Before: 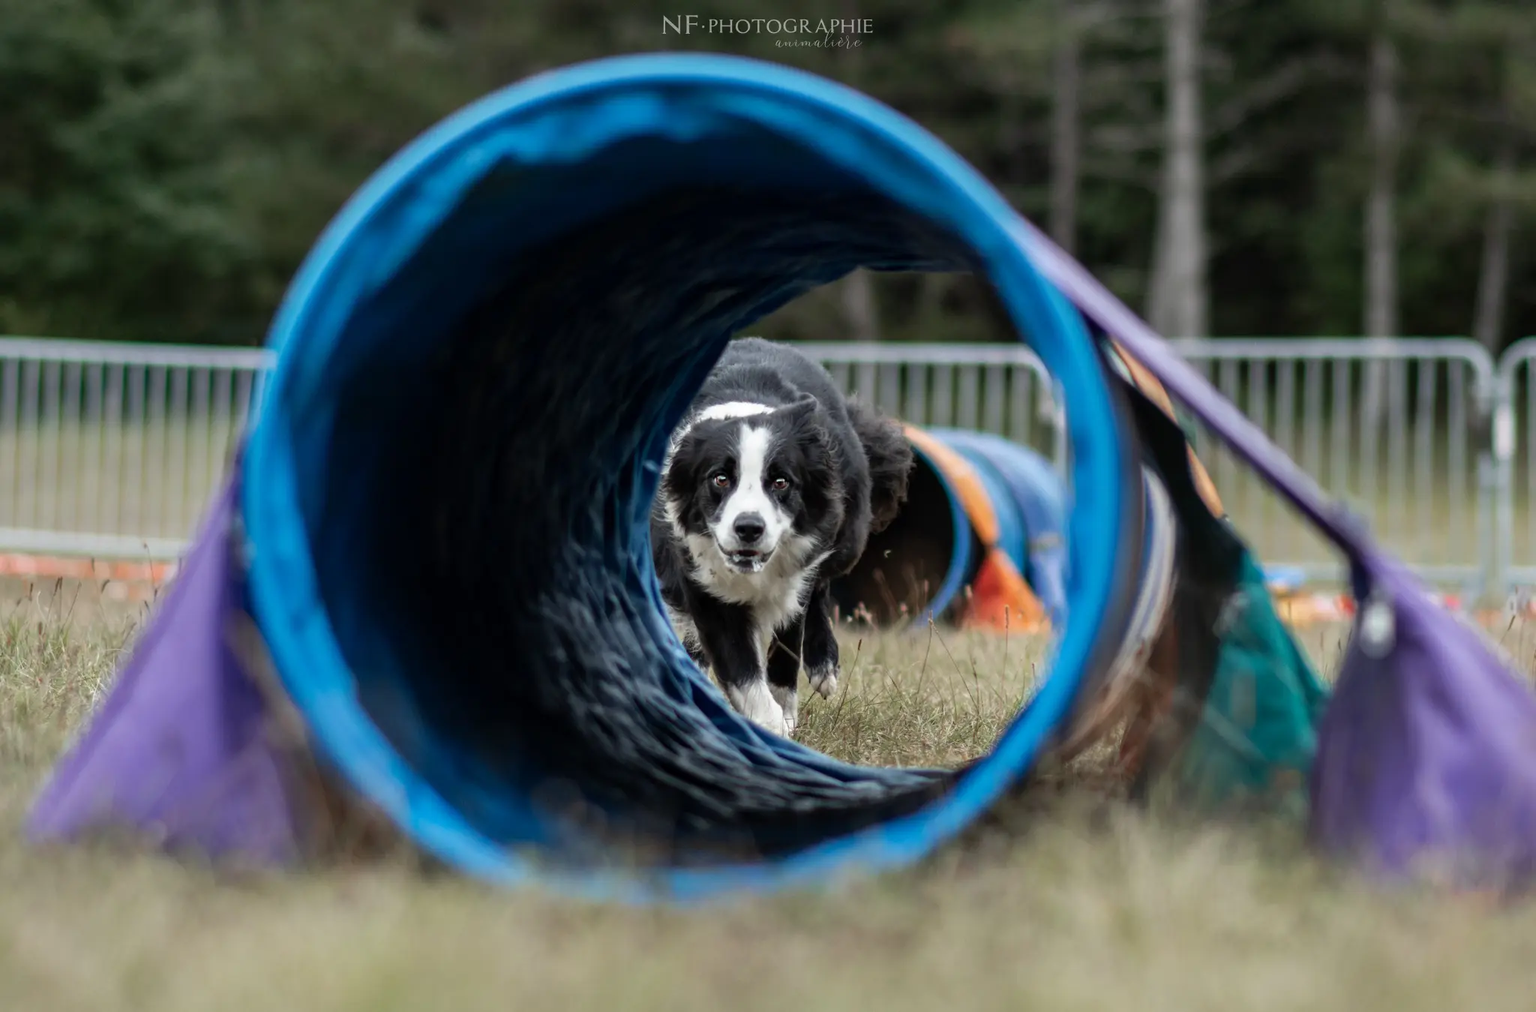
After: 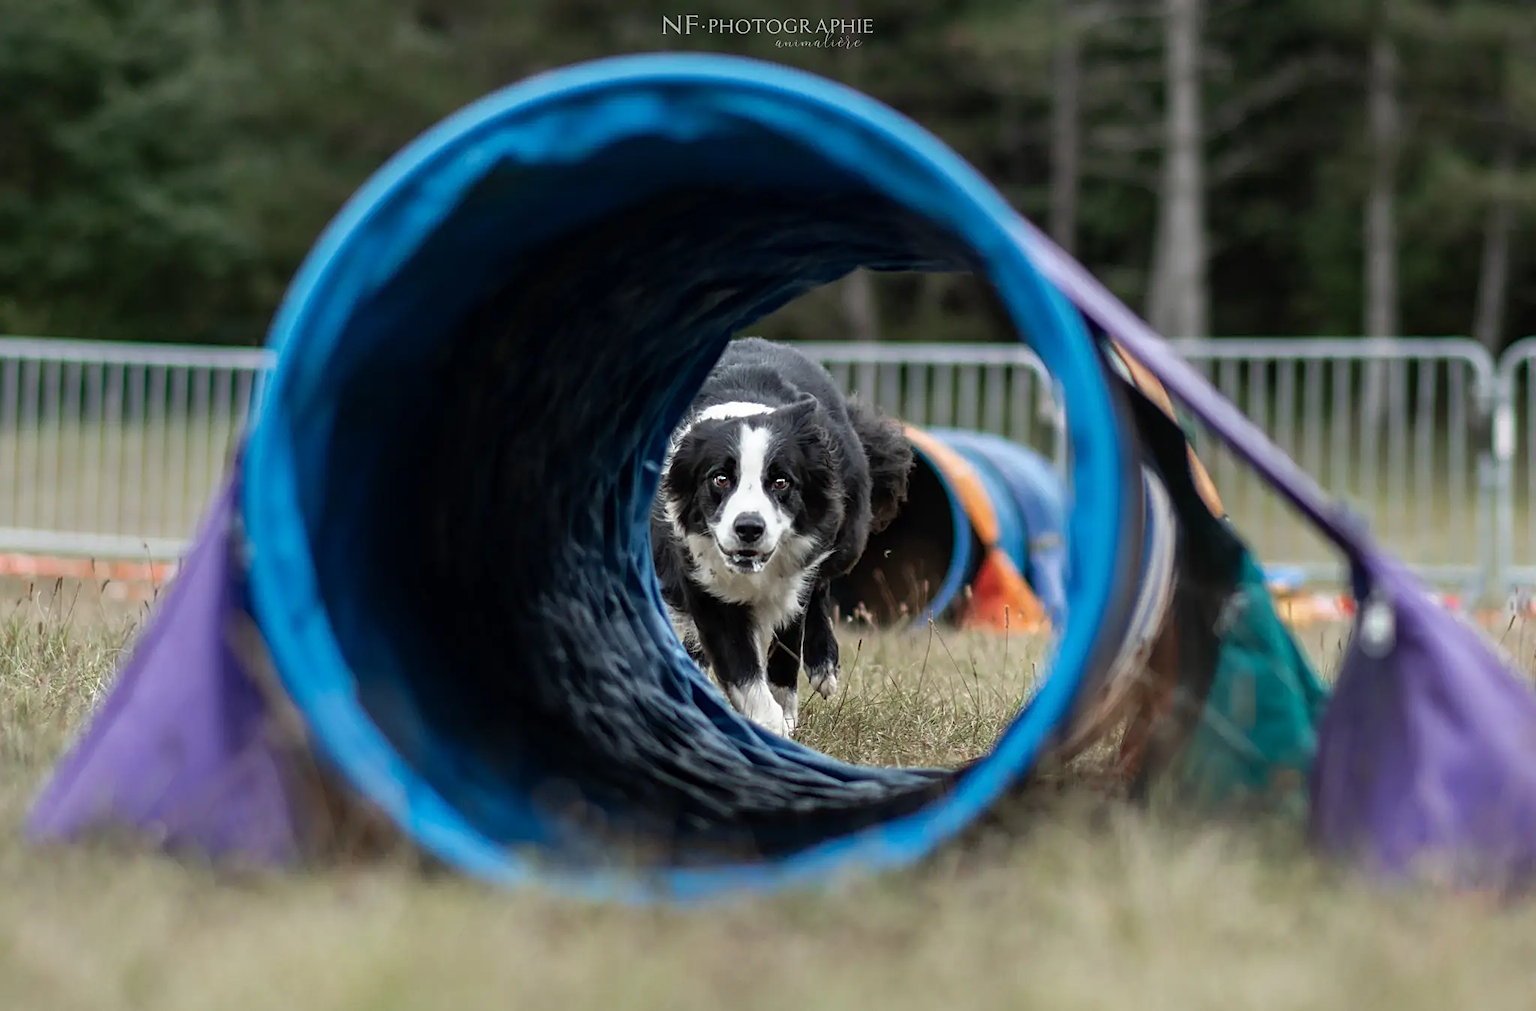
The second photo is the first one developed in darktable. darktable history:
shadows and highlights: shadows 0, highlights 40
sharpen: on, module defaults
